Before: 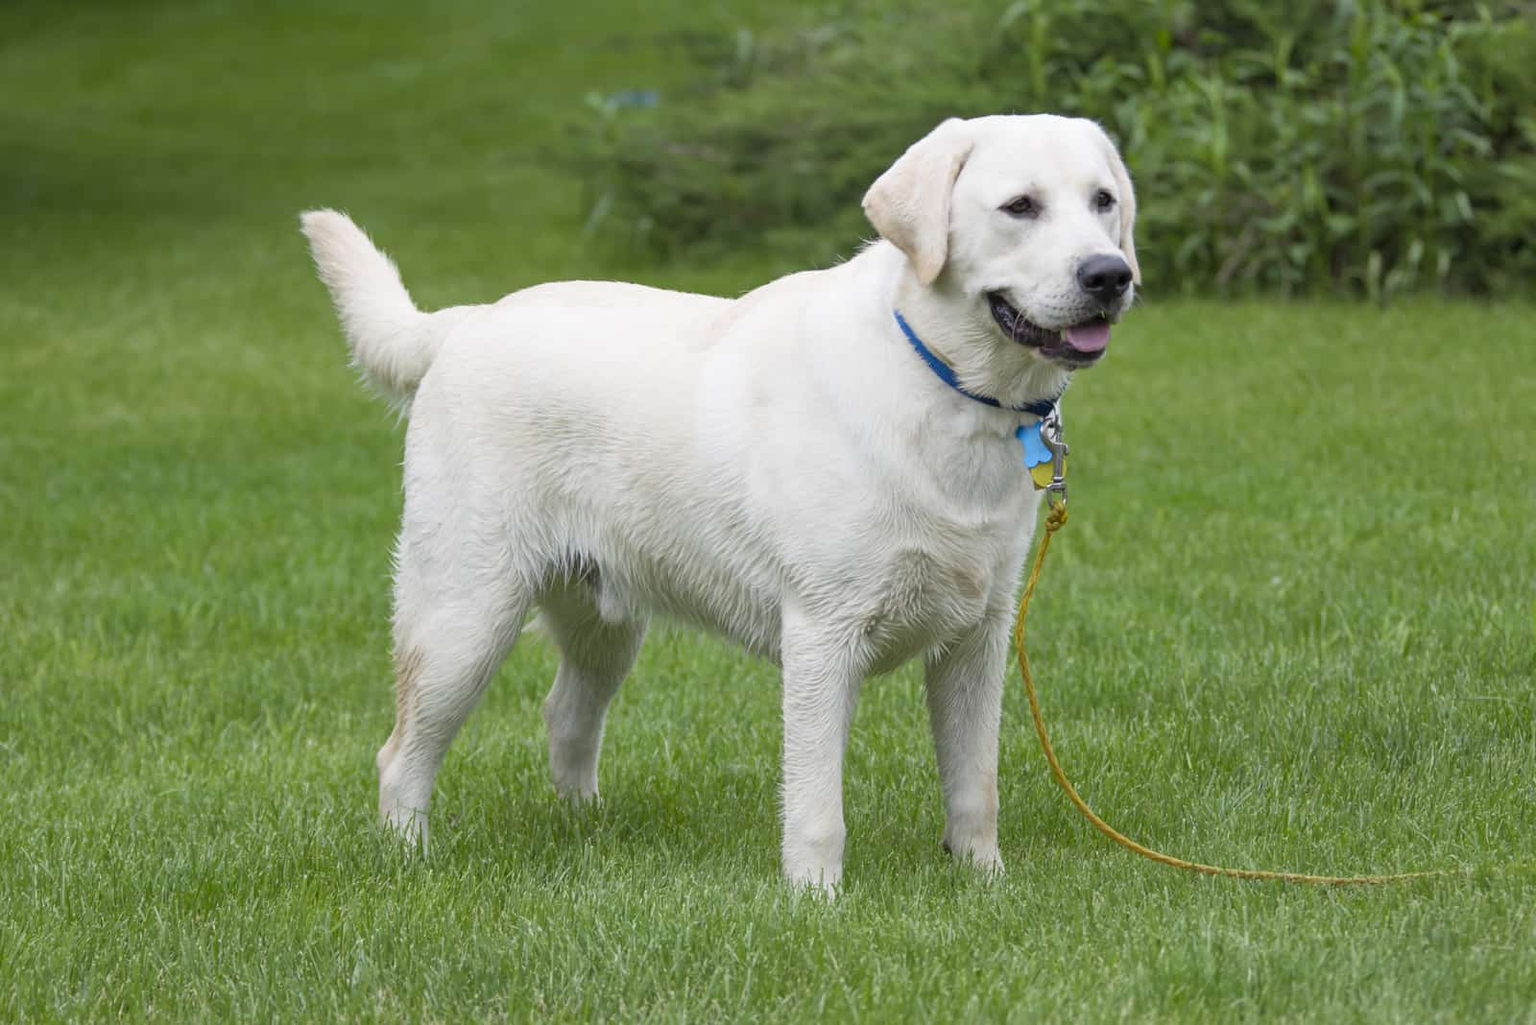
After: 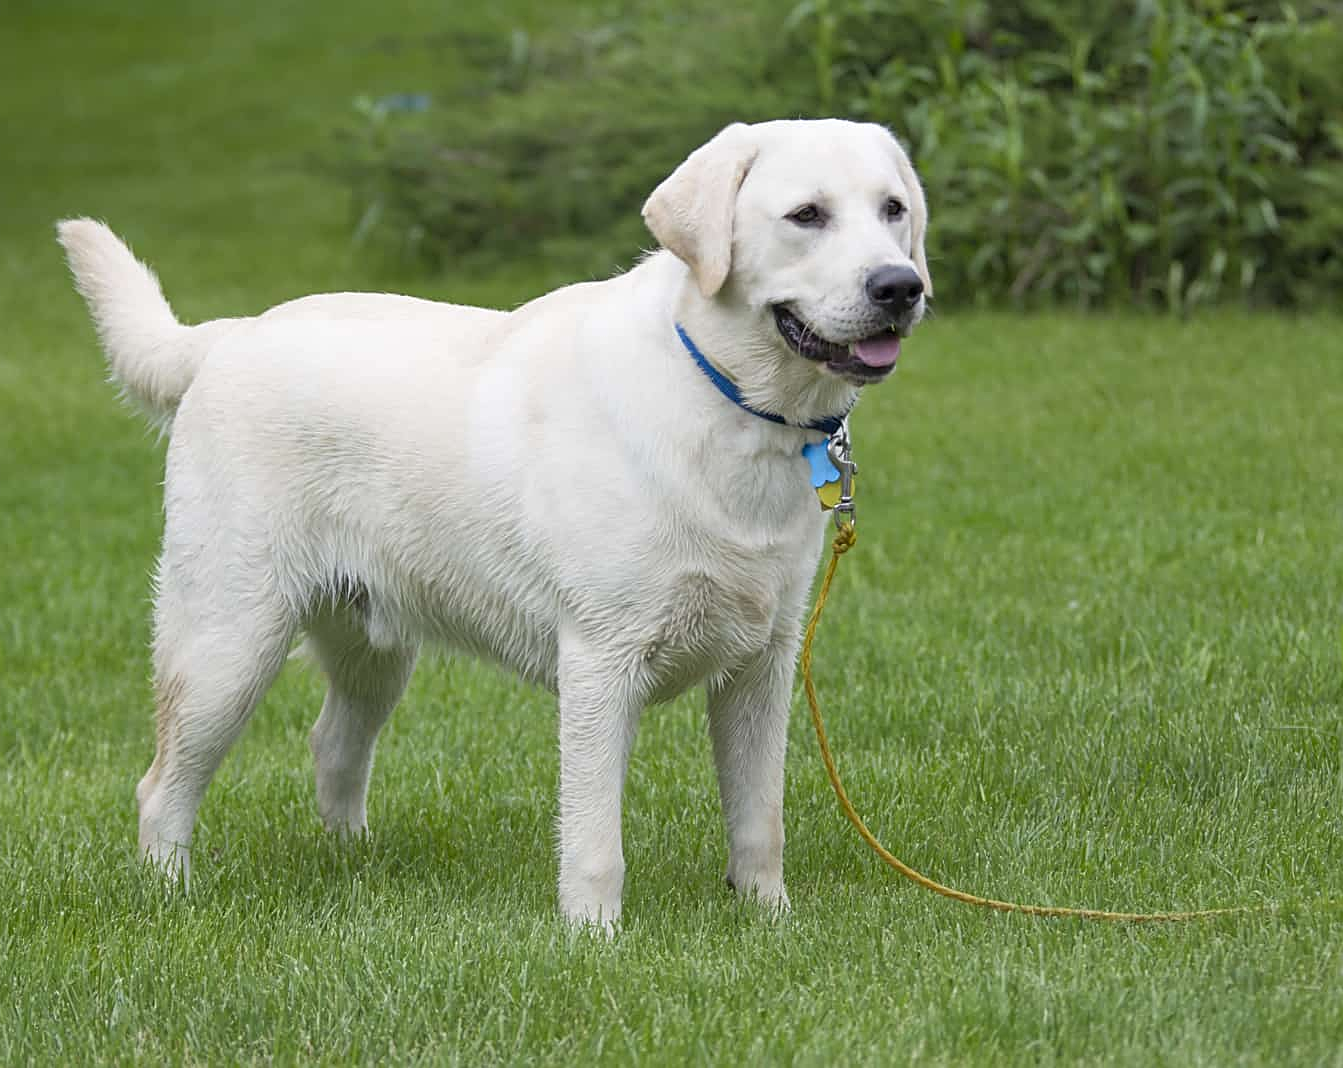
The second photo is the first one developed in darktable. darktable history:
crop: left 16.008%
sharpen: on, module defaults
tone equalizer: edges refinement/feathering 500, mask exposure compensation -1.57 EV, preserve details no
